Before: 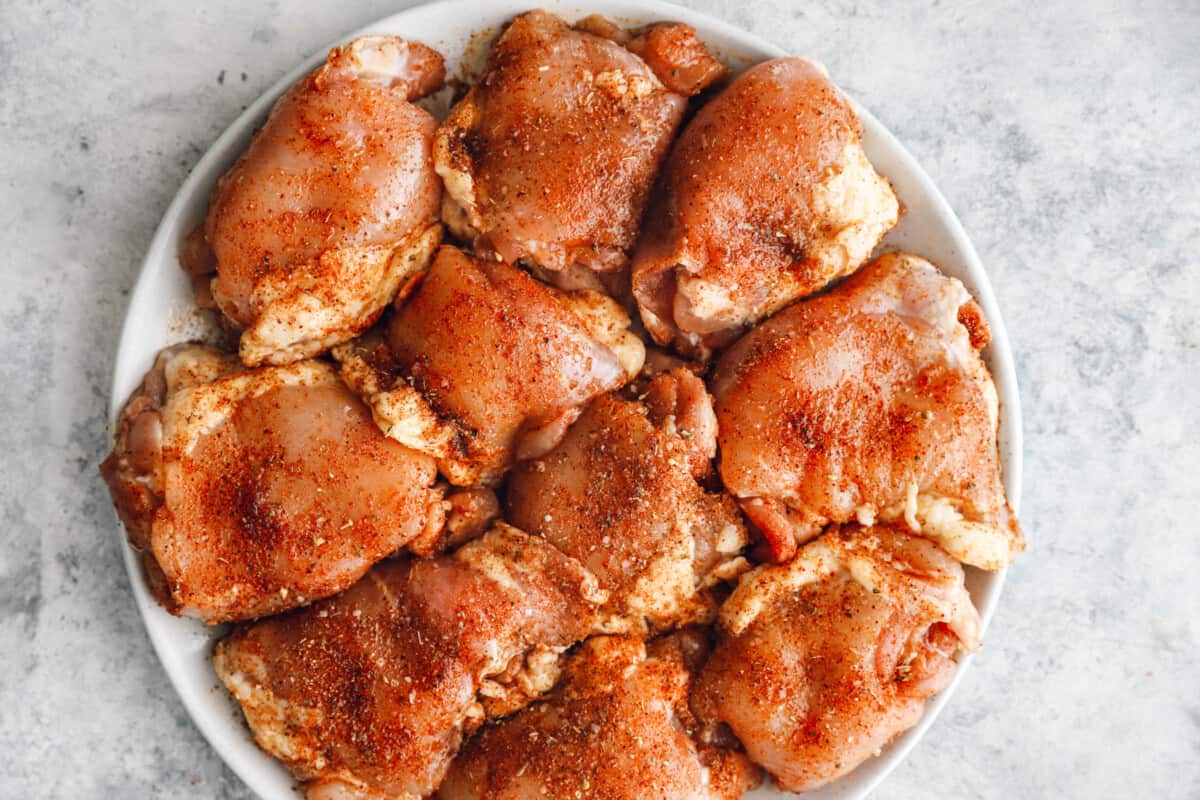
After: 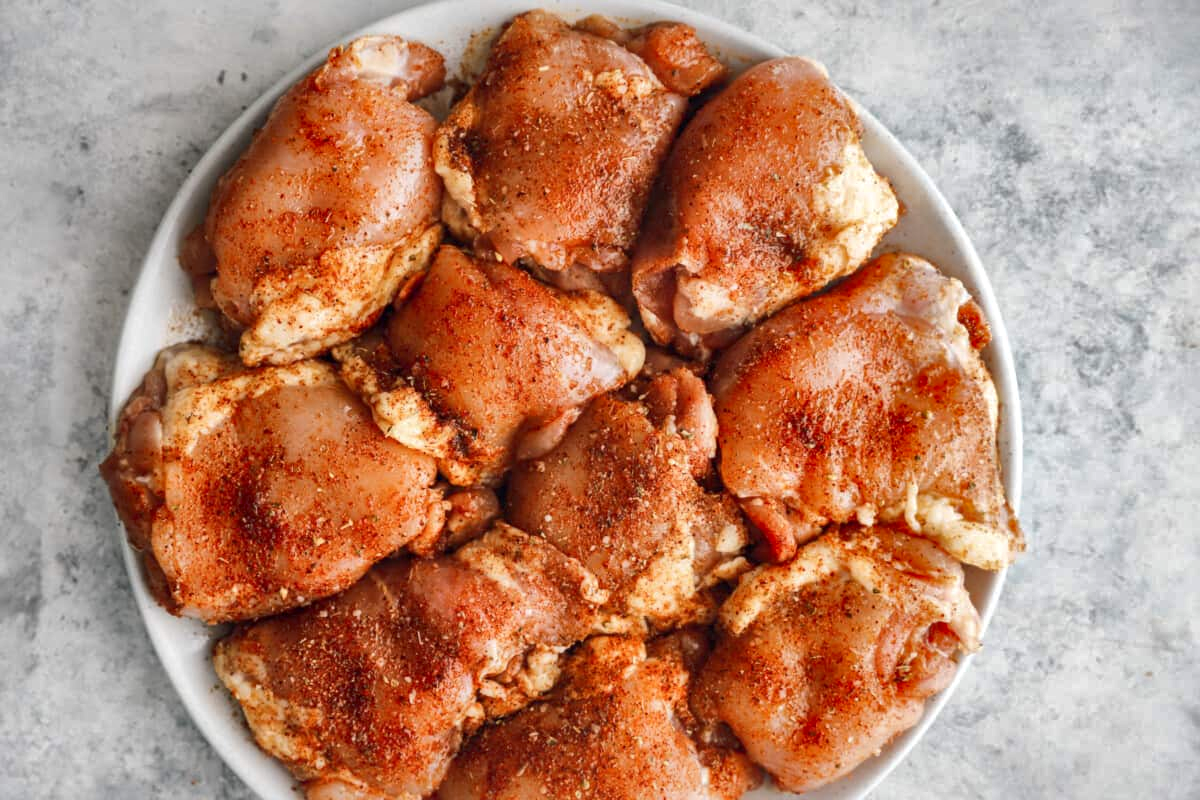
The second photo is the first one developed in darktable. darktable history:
local contrast: mode bilateral grid, contrast 21, coarseness 50, detail 138%, midtone range 0.2
shadows and highlights: on, module defaults
exposure: exposure -0.046 EV, compensate highlight preservation false
